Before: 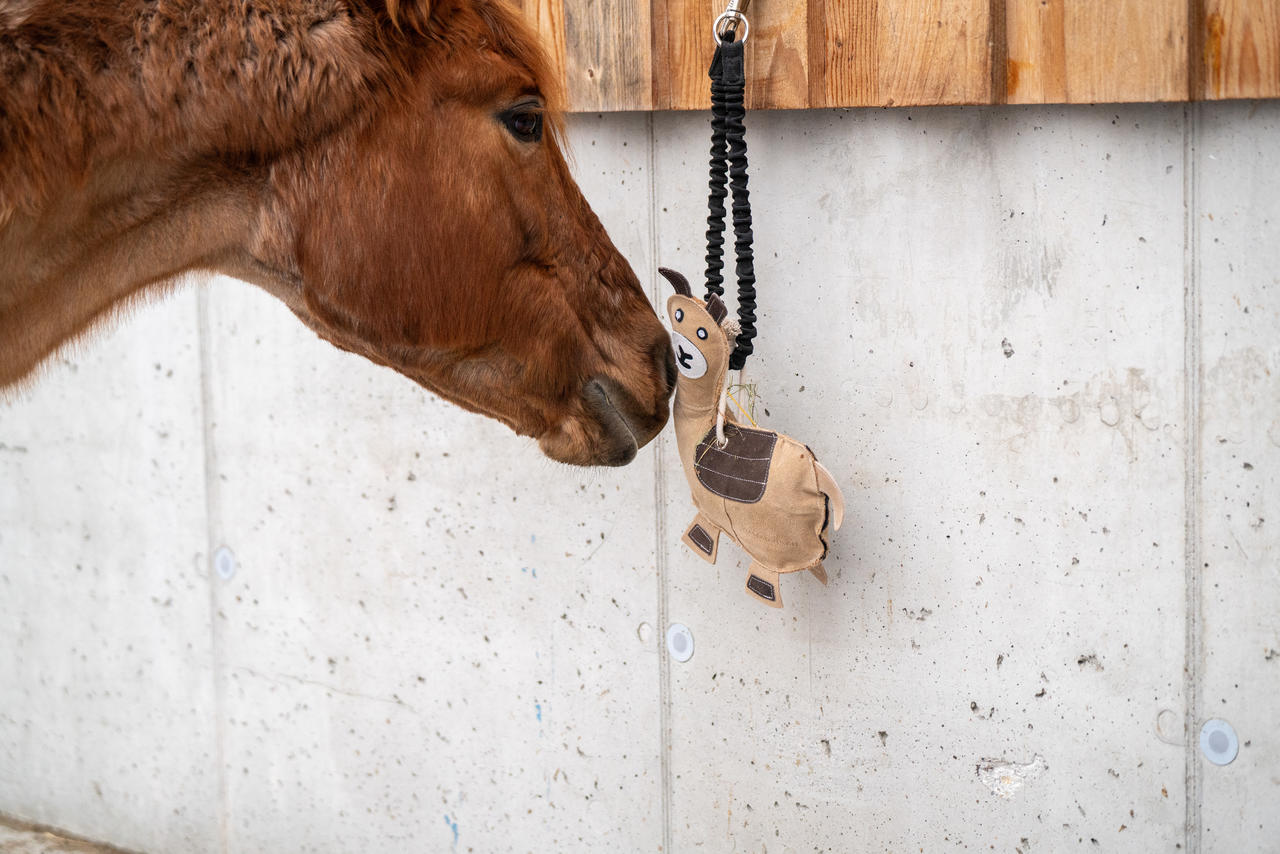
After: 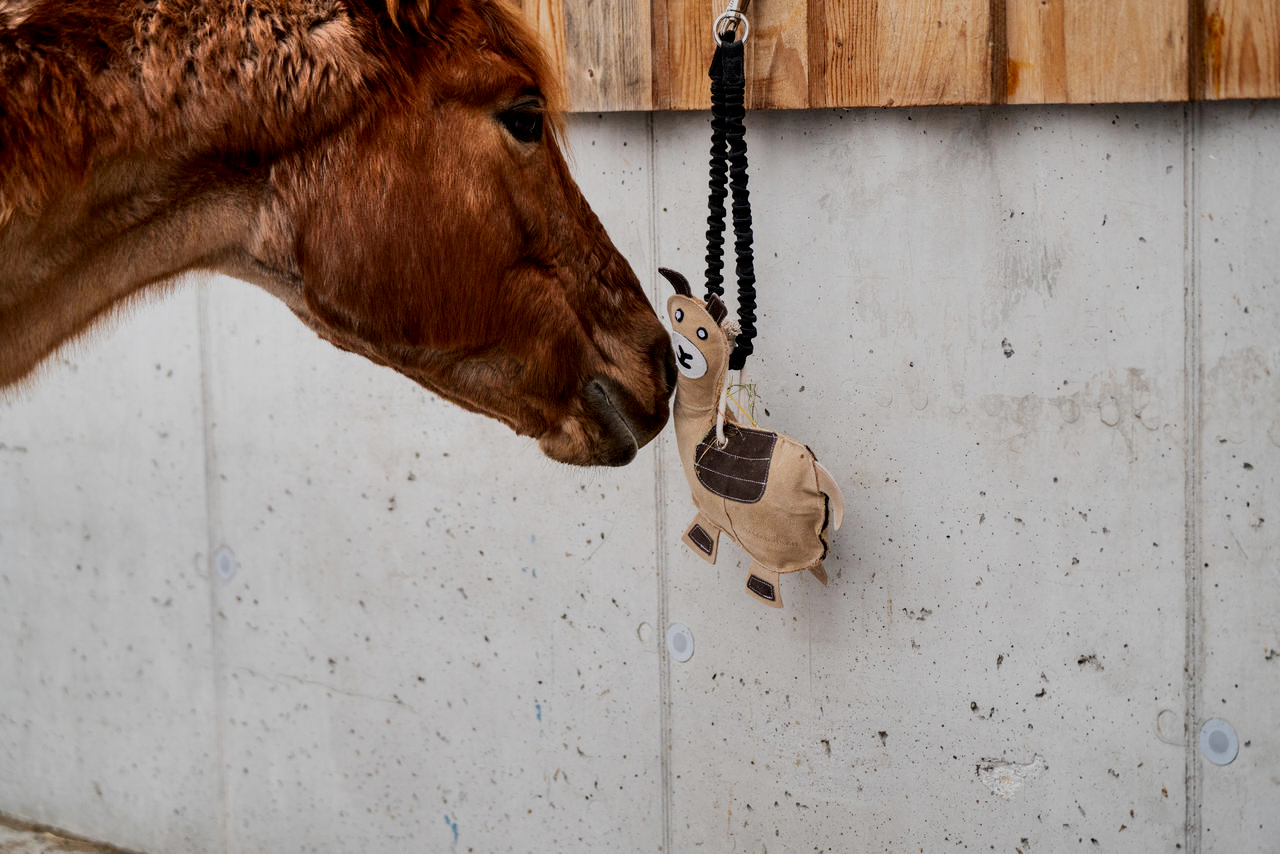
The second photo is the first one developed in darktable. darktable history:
filmic rgb: middle gray luminance 28.86%, black relative exposure -10.23 EV, white relative exposure 5.5 EV, threshold 5.96 EV, target black luminance 0%, hardness 3.95, latitude 2.5%, contrast 1.122, highlights saturation mix 4.13%, shadows ↔ highlights balance 15.31%, enable highlight reconstruction true
shadows and highlights: soften with gaussian
tone curve: curves: ch0 [(0, 0) (0.153, 0.056) (1, 1)], color space Lab, independent channels, preserve colors none
